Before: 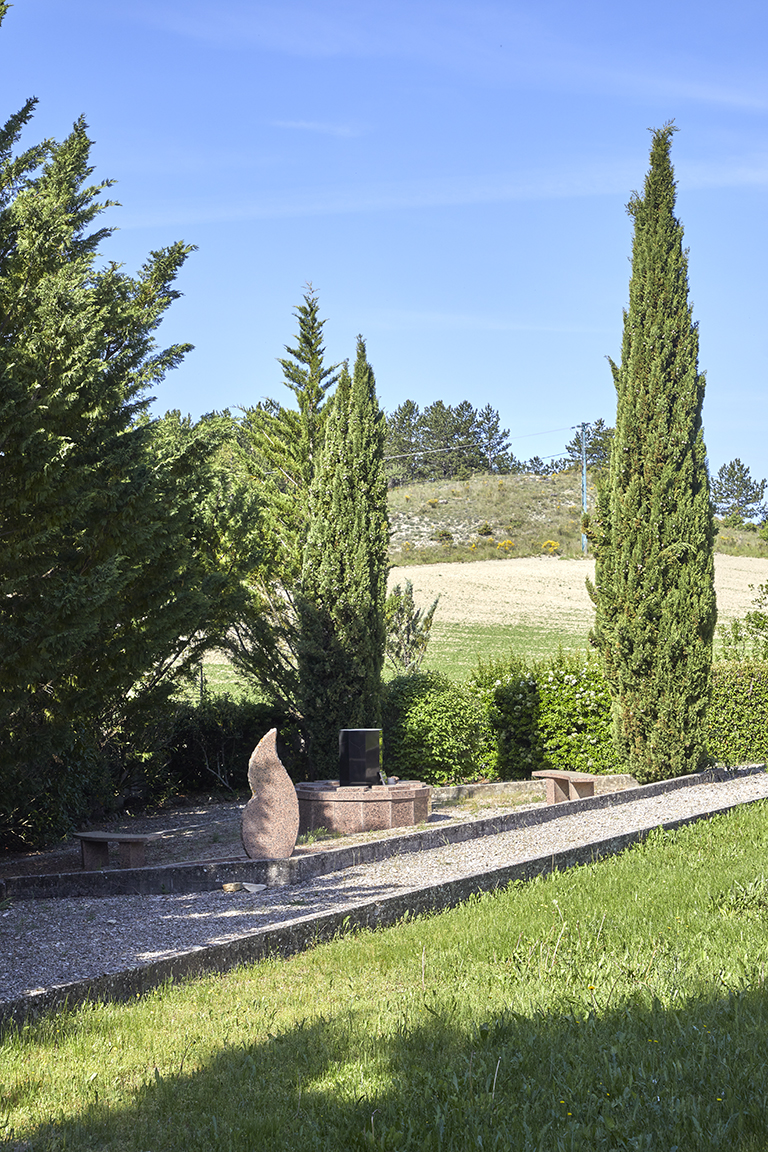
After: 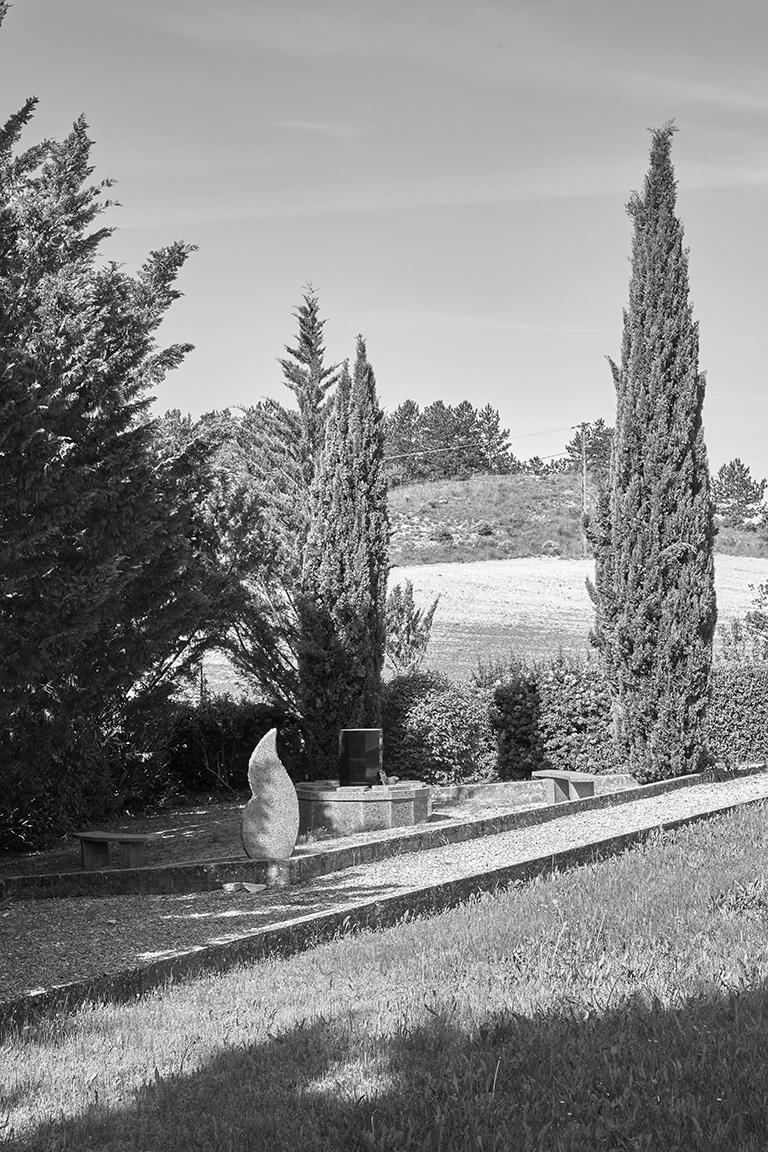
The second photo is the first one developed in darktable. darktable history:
color balance: lift [0.998, 0.998, 1.001, 1.002], gamma [0.995, 1.025, 0.992, 0.975], gain [0.995, 1.02, 0.997, 0.98]
monochrome: size 1
